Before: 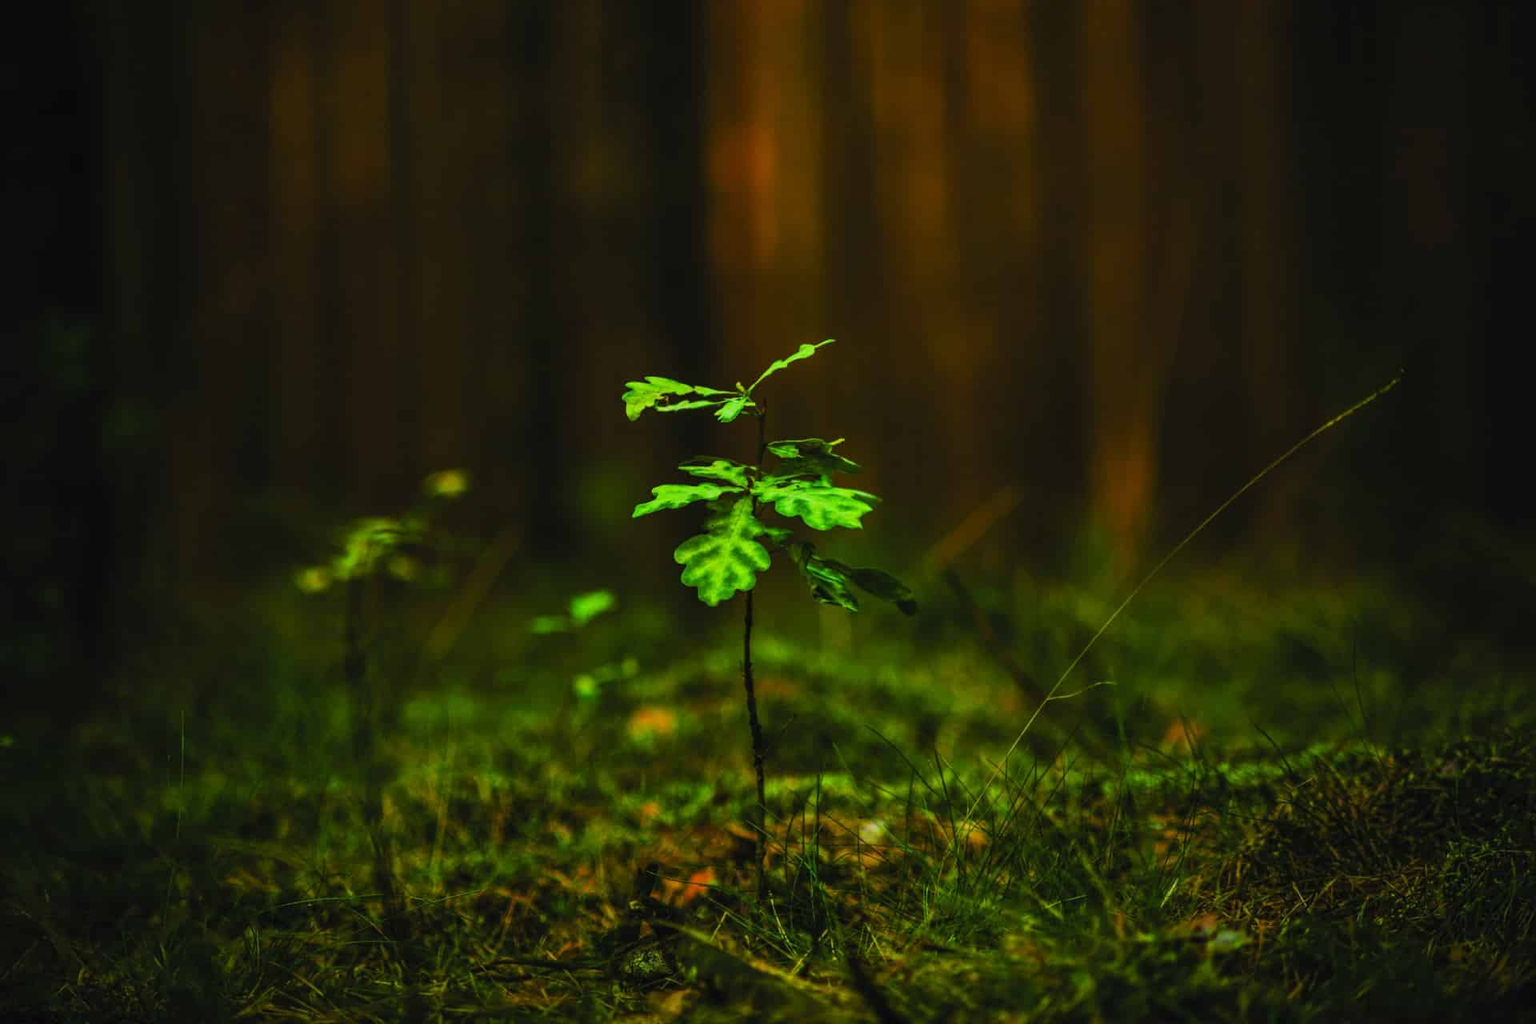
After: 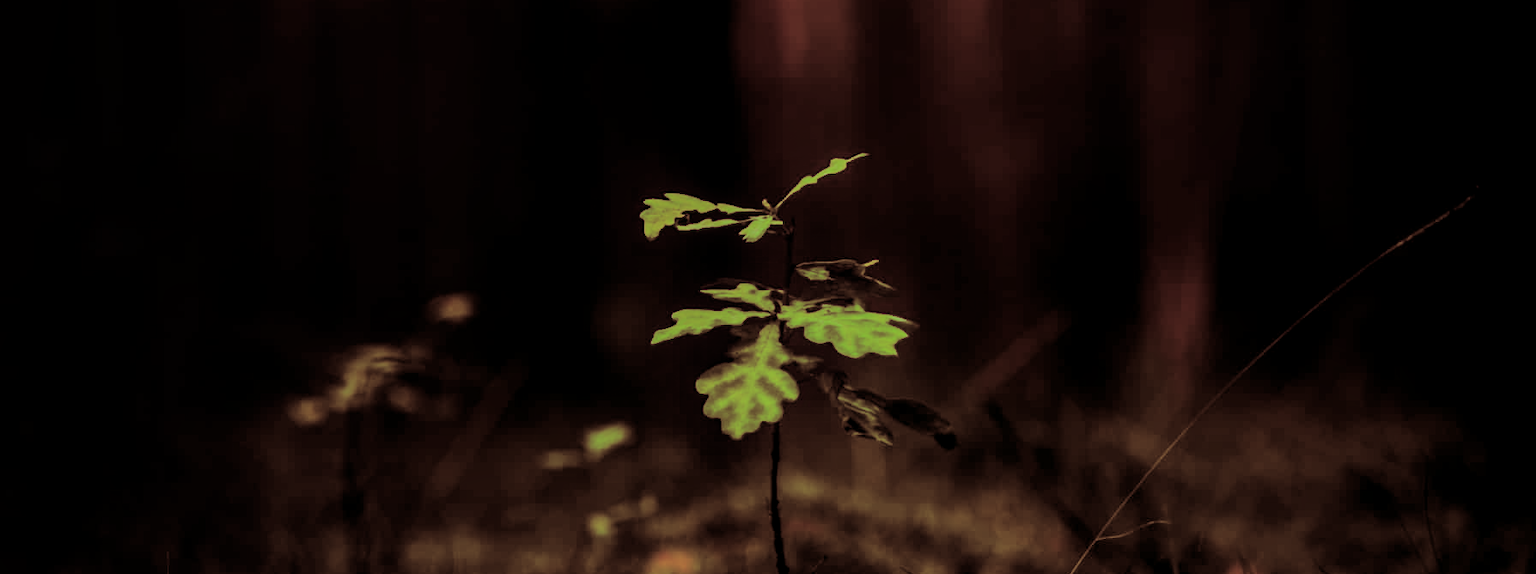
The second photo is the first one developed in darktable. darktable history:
filmic rgb: black relative exposure -6.15 EV, white relative exposure 6.96 EV, hardness 2.23, color science v6 (2022)
split-toning: compress 20%
contrast equalizer: octaves 7, y [[0.6 ×6], [0.55 ×6], [0 ×6], [0 ×6], [0 ×6]], mix -1
local contrast: detail 130%
crop: left 1.744%, top 19.225%, right 5.069%, bottom 28.357%
